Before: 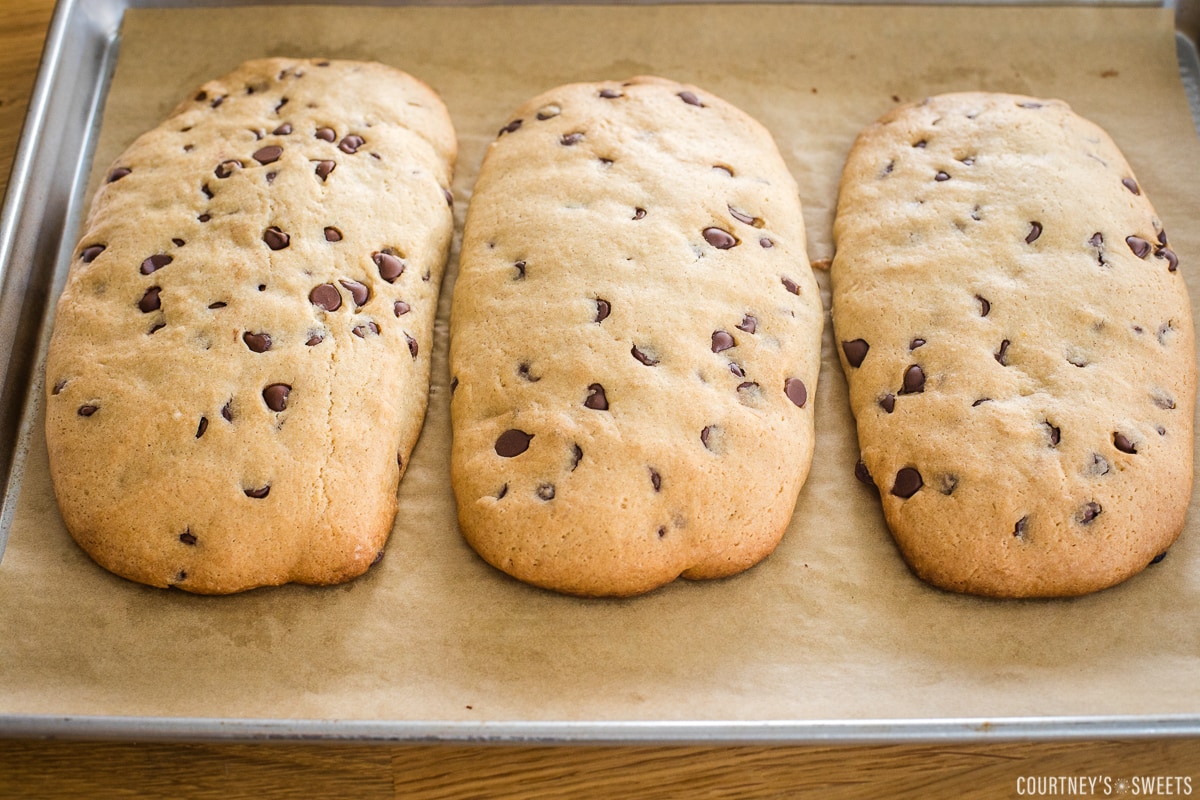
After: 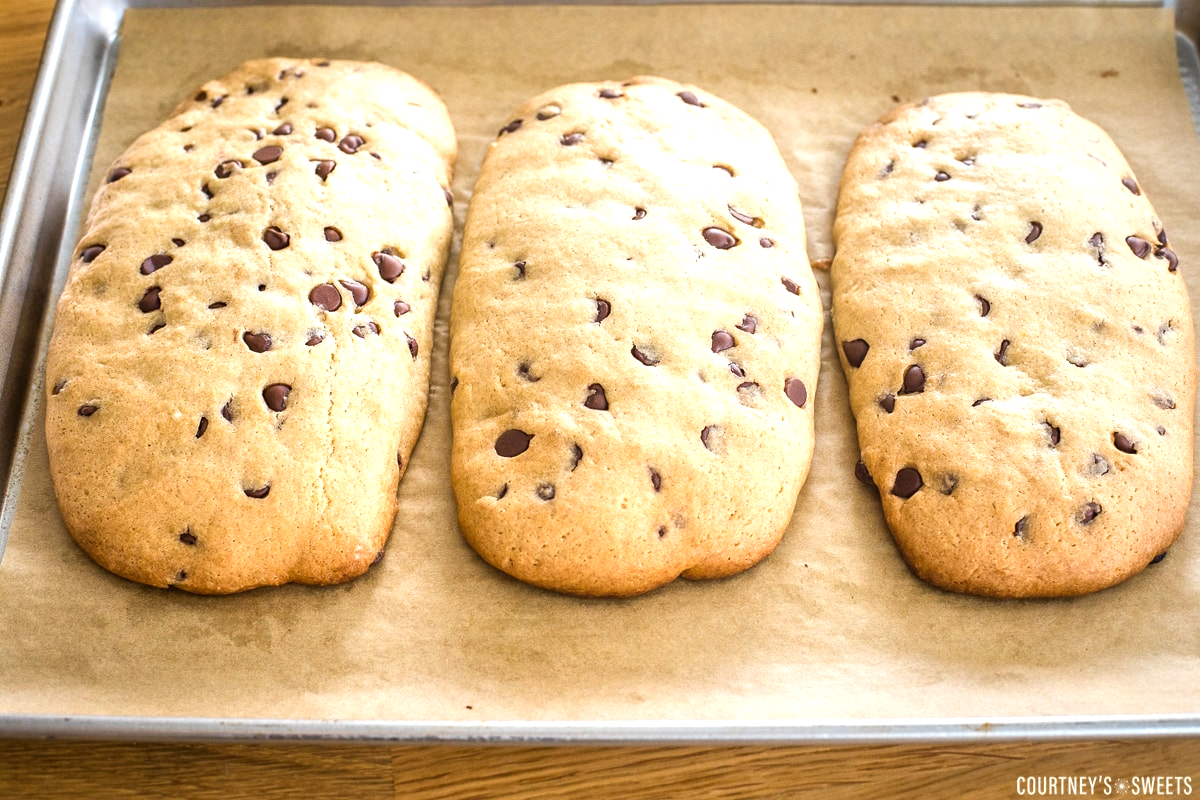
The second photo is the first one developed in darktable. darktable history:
local contrast: mode bilateral grid, contrast 20, coarseness 50, detail 130%, midtone range 0.2
exposure: exposure 0.6 EV, compensate highlight preservation false
